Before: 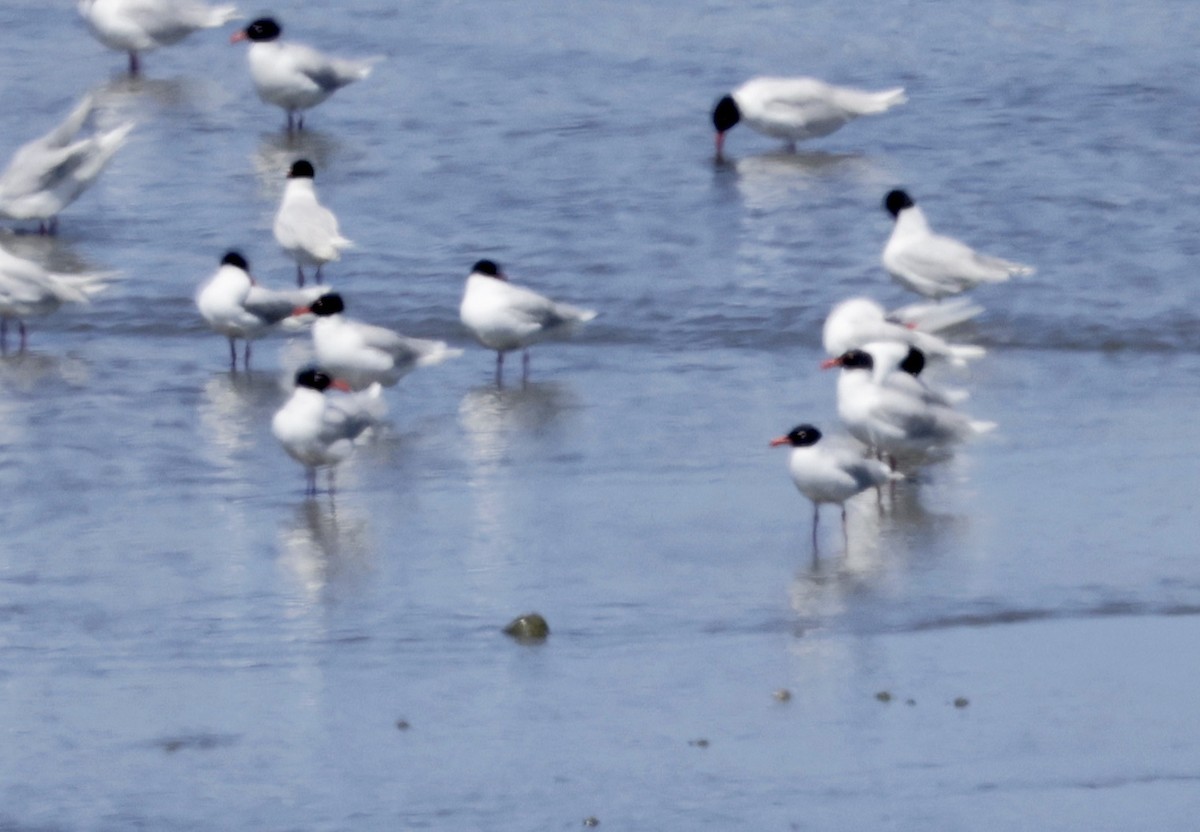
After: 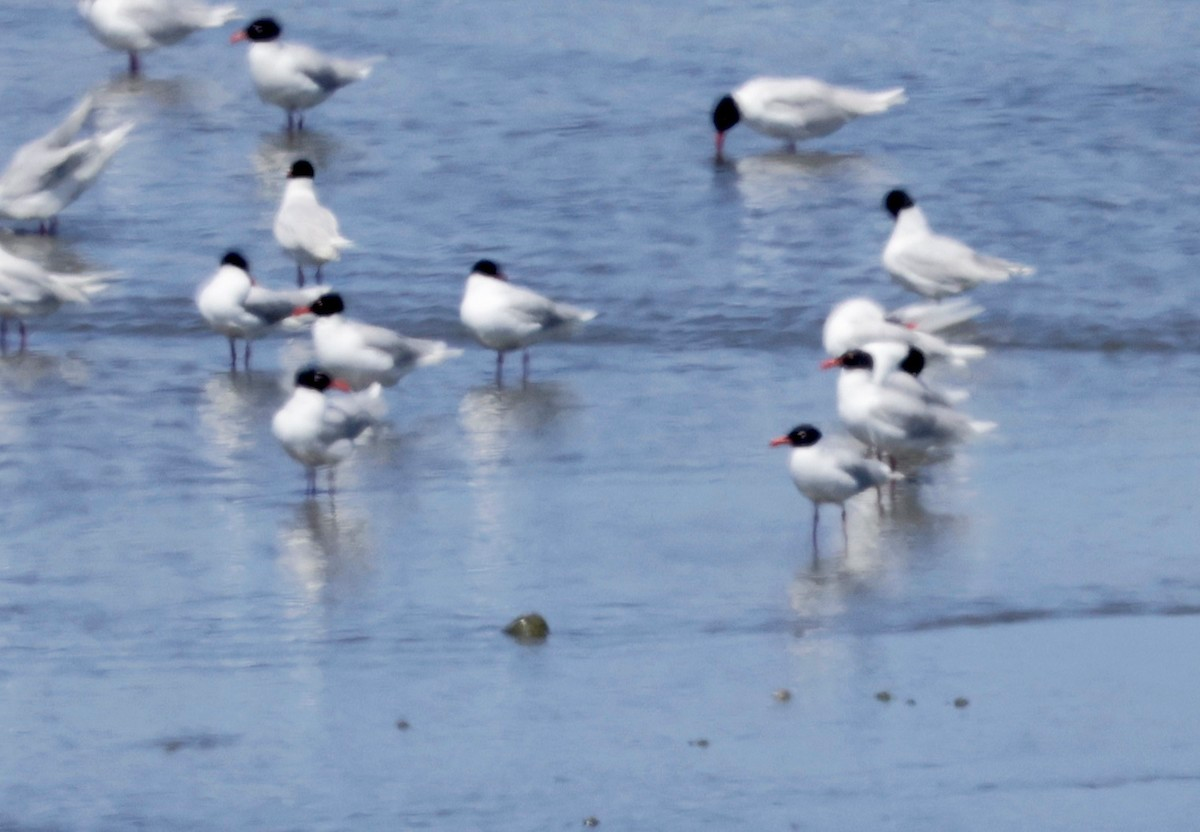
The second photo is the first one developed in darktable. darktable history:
tone equalizer: mask exposure compensation -0.495 EV
